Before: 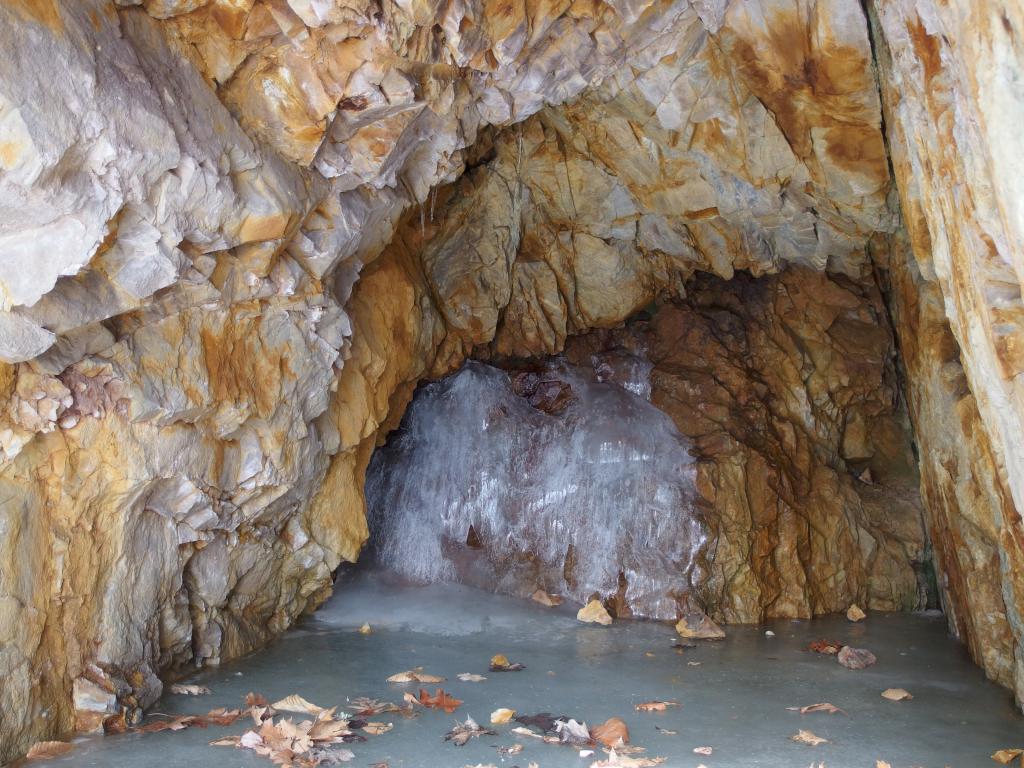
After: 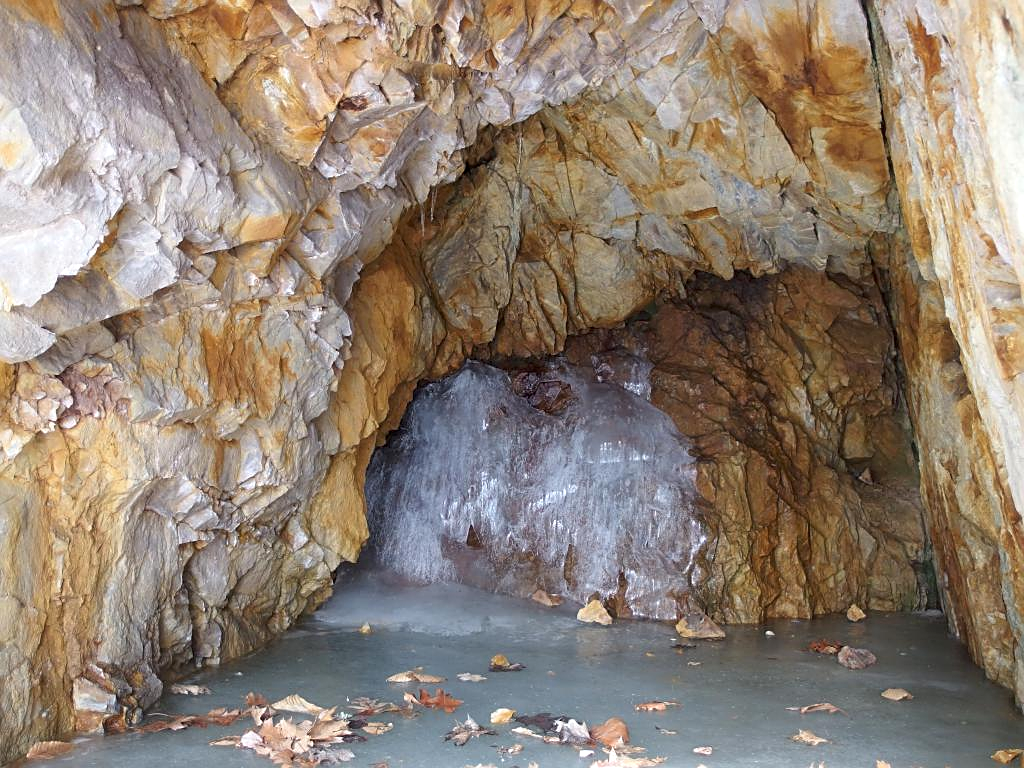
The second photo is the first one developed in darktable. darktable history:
sharpen: on, module defaults
exposure: exposure 0.205 EV, compensate exposure bias true, compensate highlight preservation false
